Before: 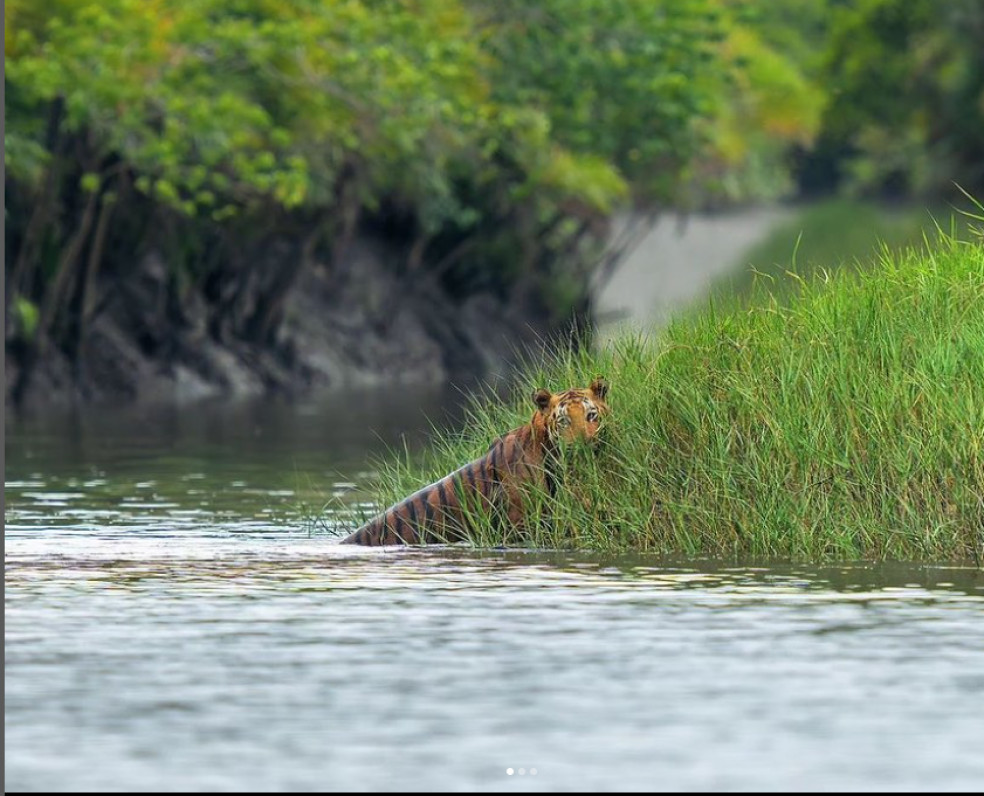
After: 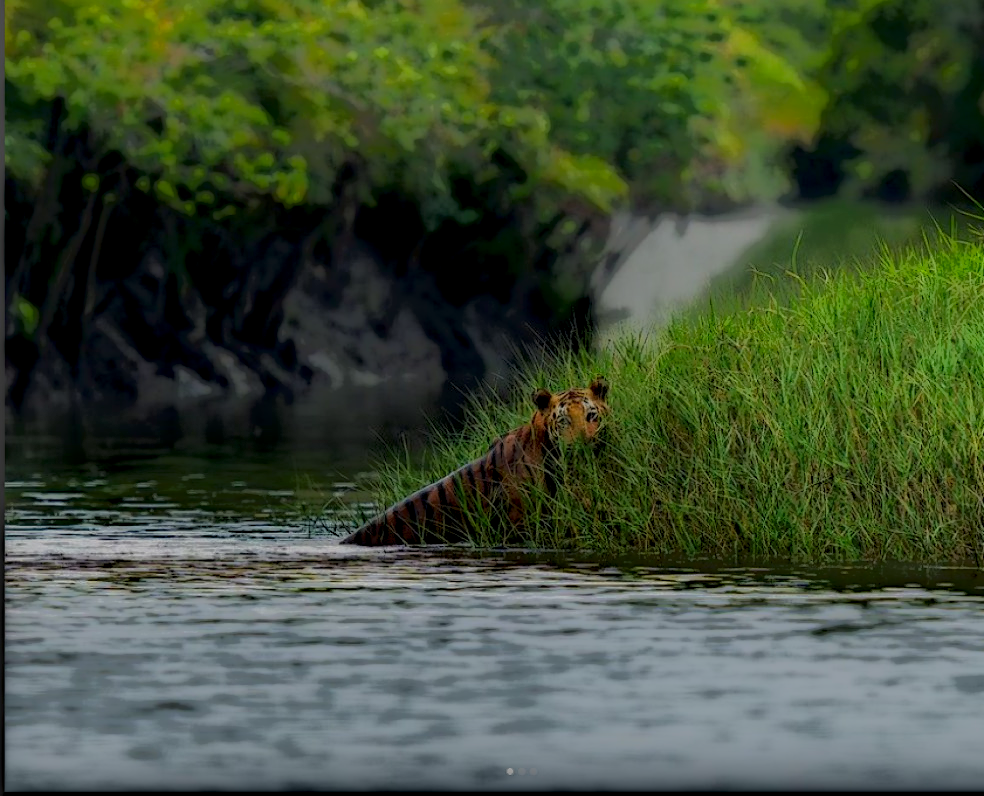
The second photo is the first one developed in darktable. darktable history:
local contrast: highlights 5%, shadows 206%, detail 164%, midtone range 0.005
